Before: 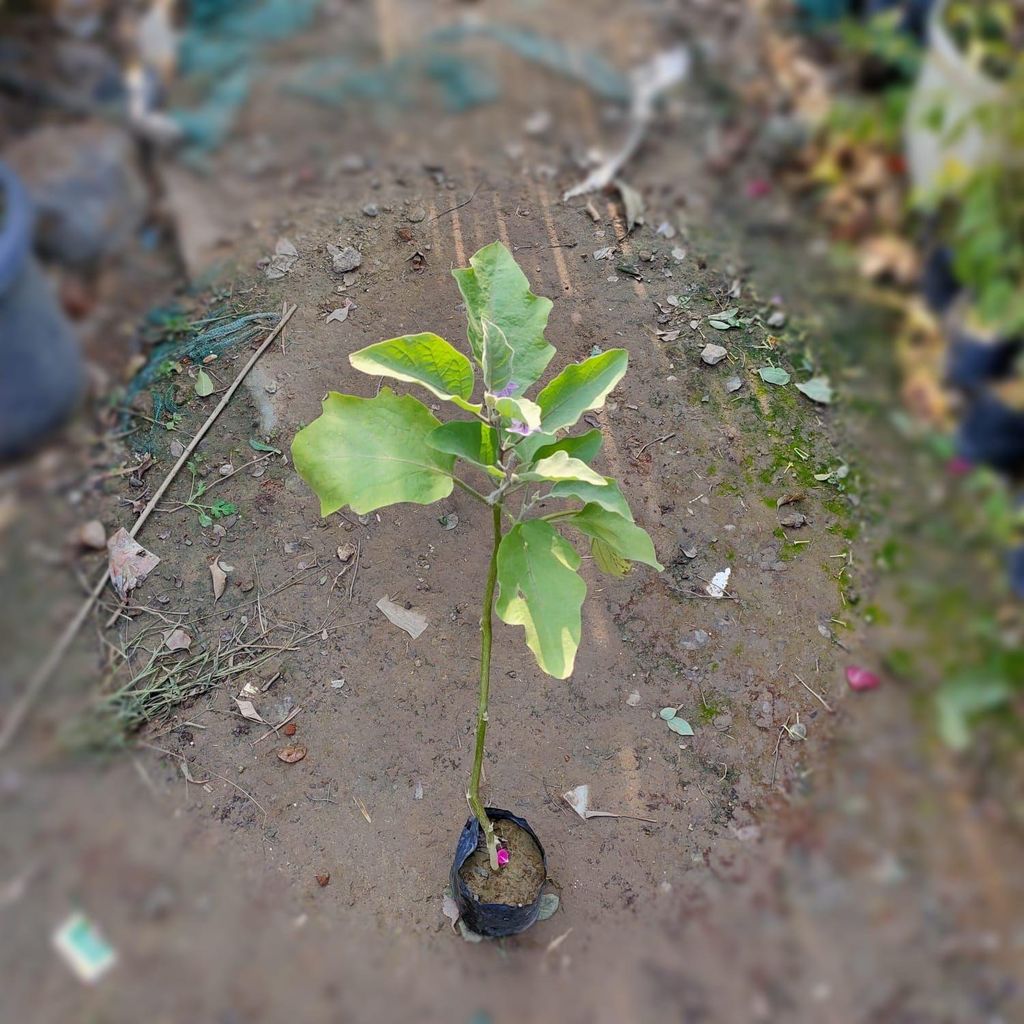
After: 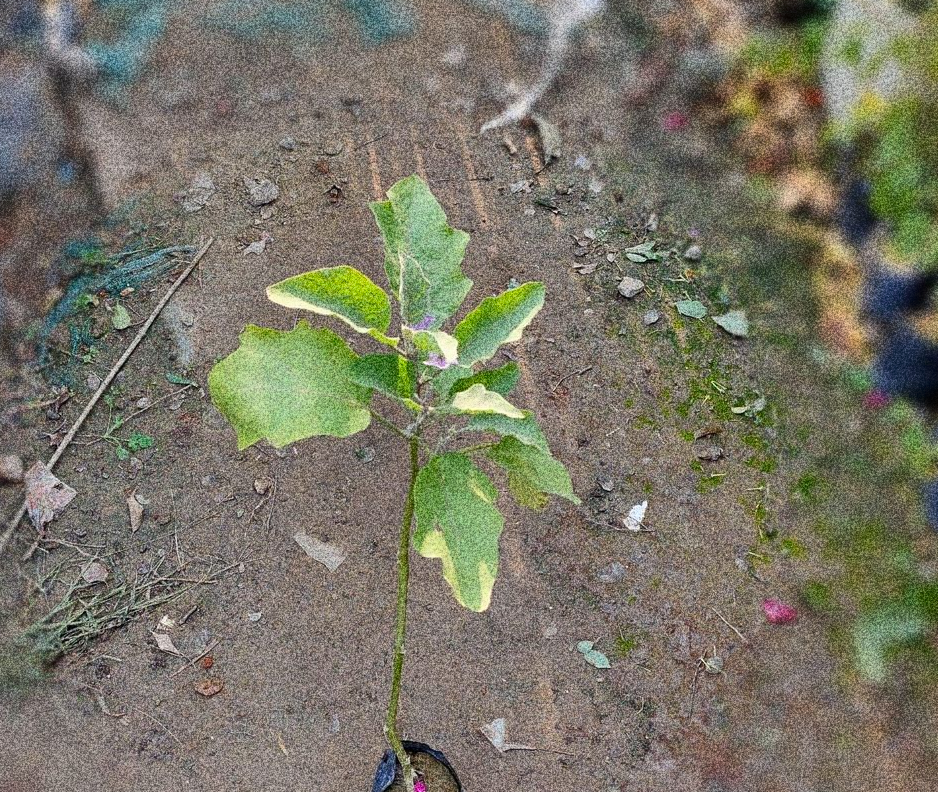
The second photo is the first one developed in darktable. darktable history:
grain: coarseness 30.02 ISO, strength 100%
crop: left 8.155%, top 6.611%, bottom 15.385%
